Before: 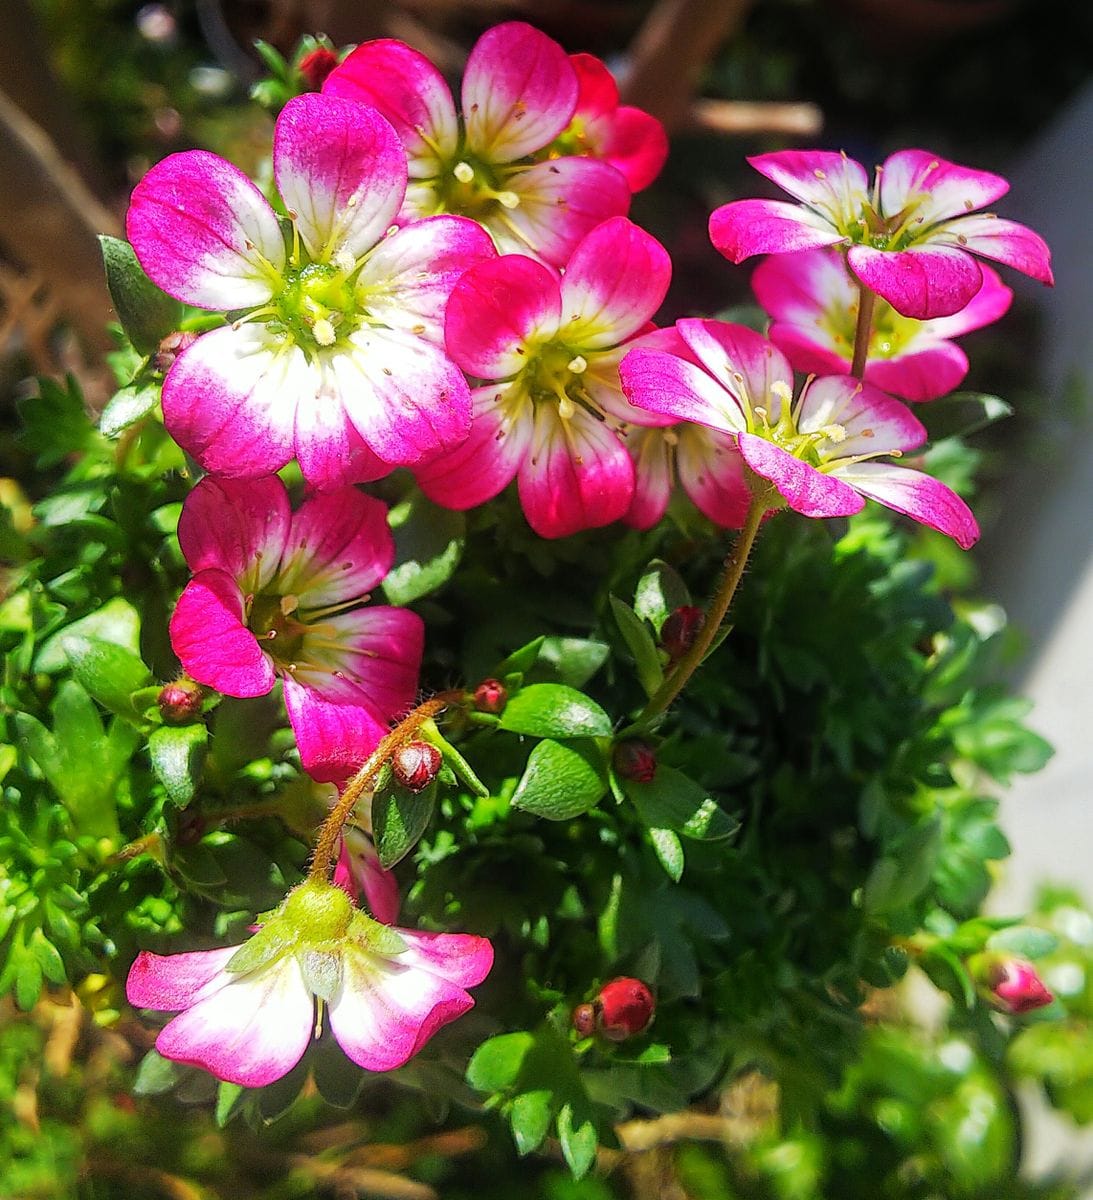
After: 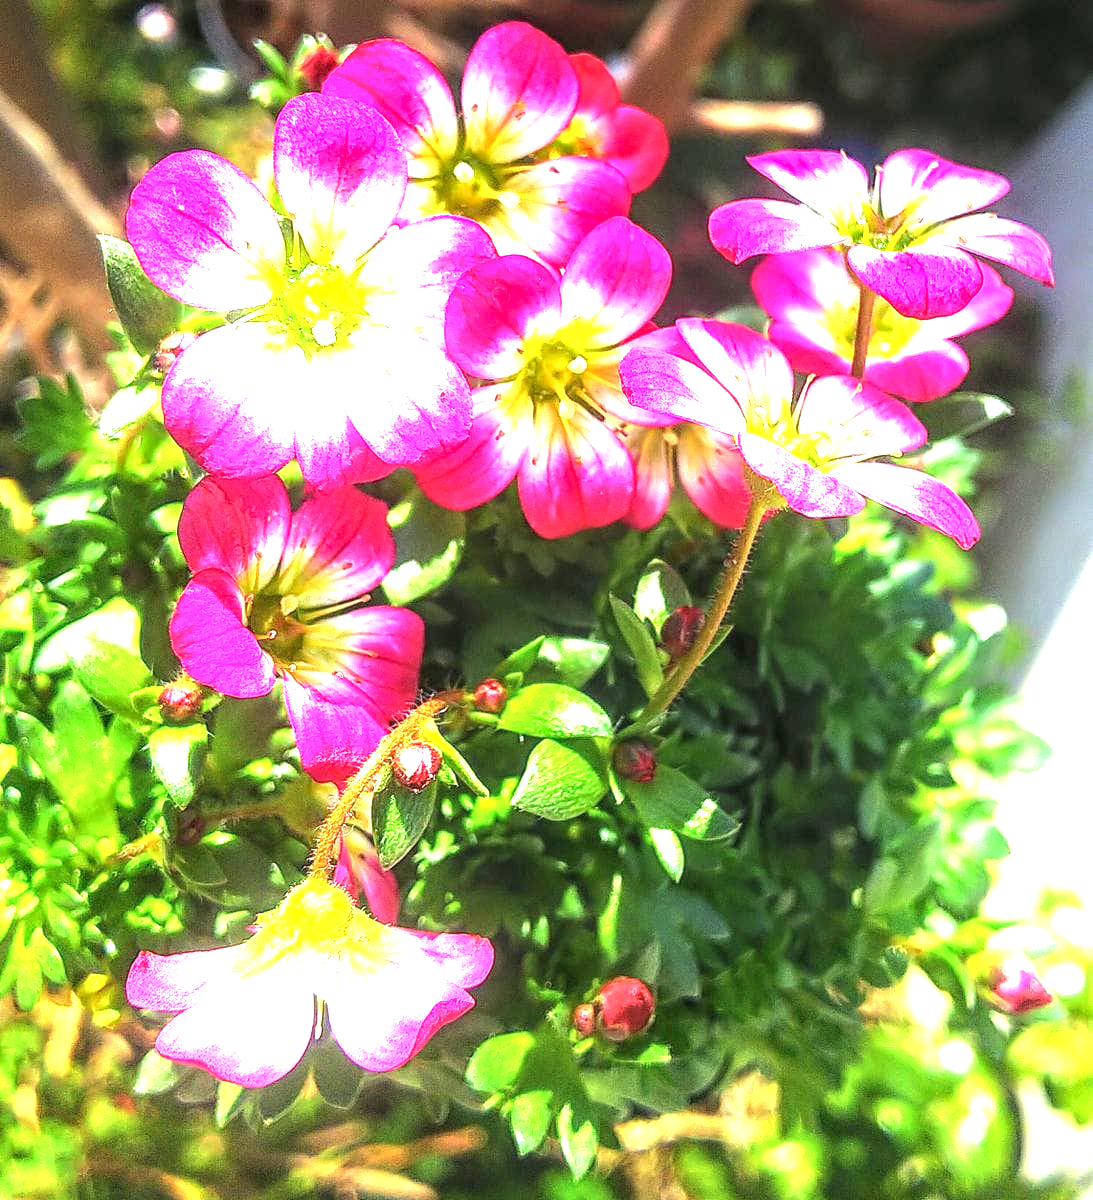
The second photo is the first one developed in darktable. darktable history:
color calibration: illuminant same as pipeline (D50), adaptation none (bypass), x 0.333, y 0.335, temperature 5013.81 K
local contrast: on, module defaults
exposure: black level correction 0, exposure 1.943 EV, compensate highlight preservation false
